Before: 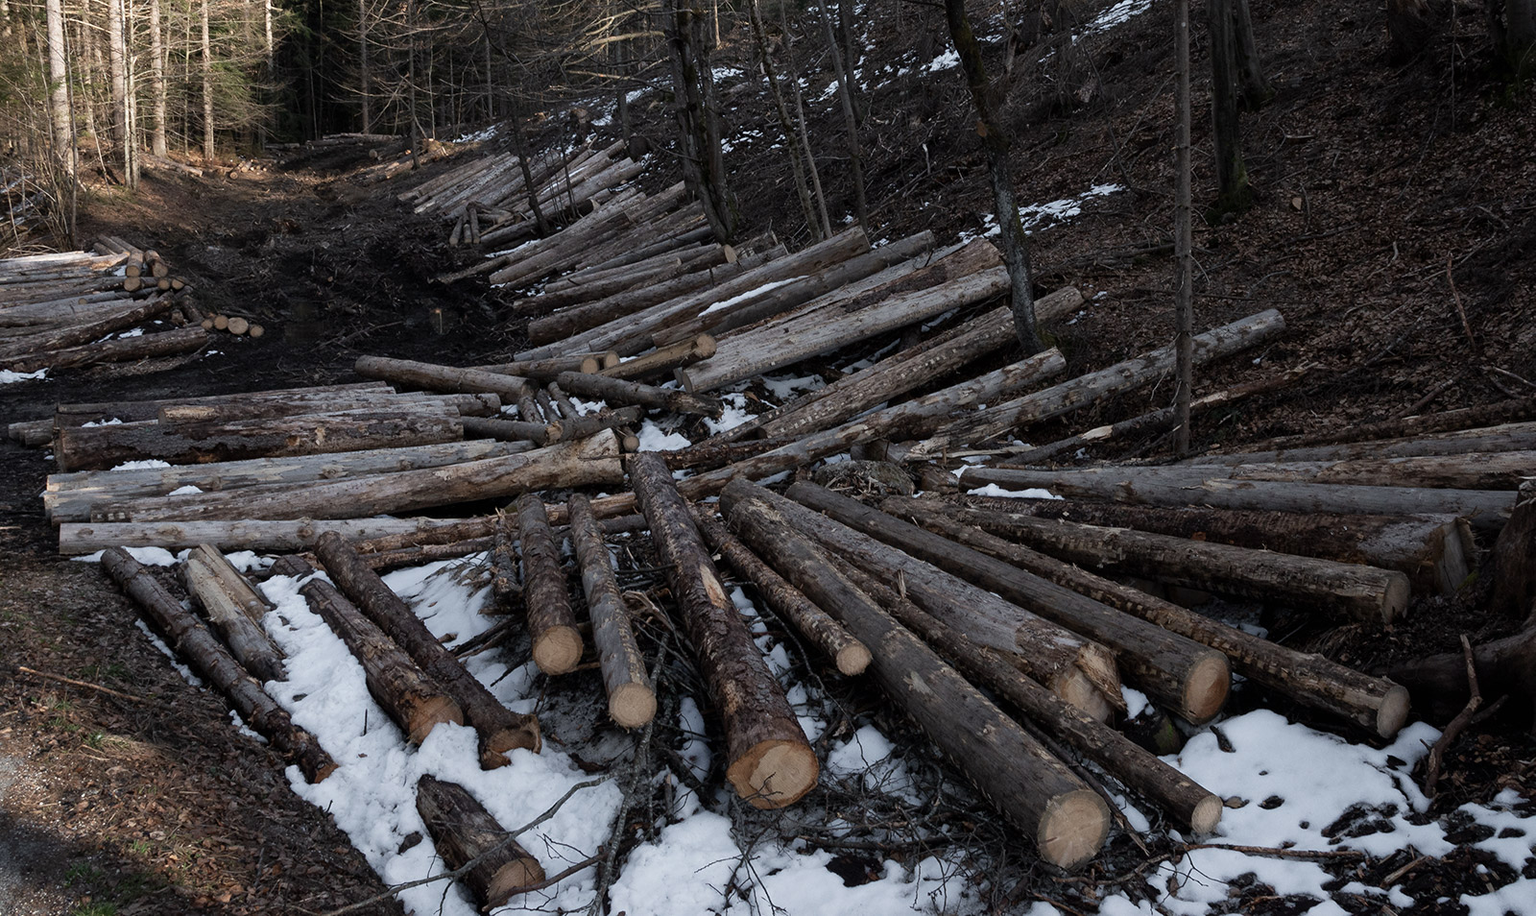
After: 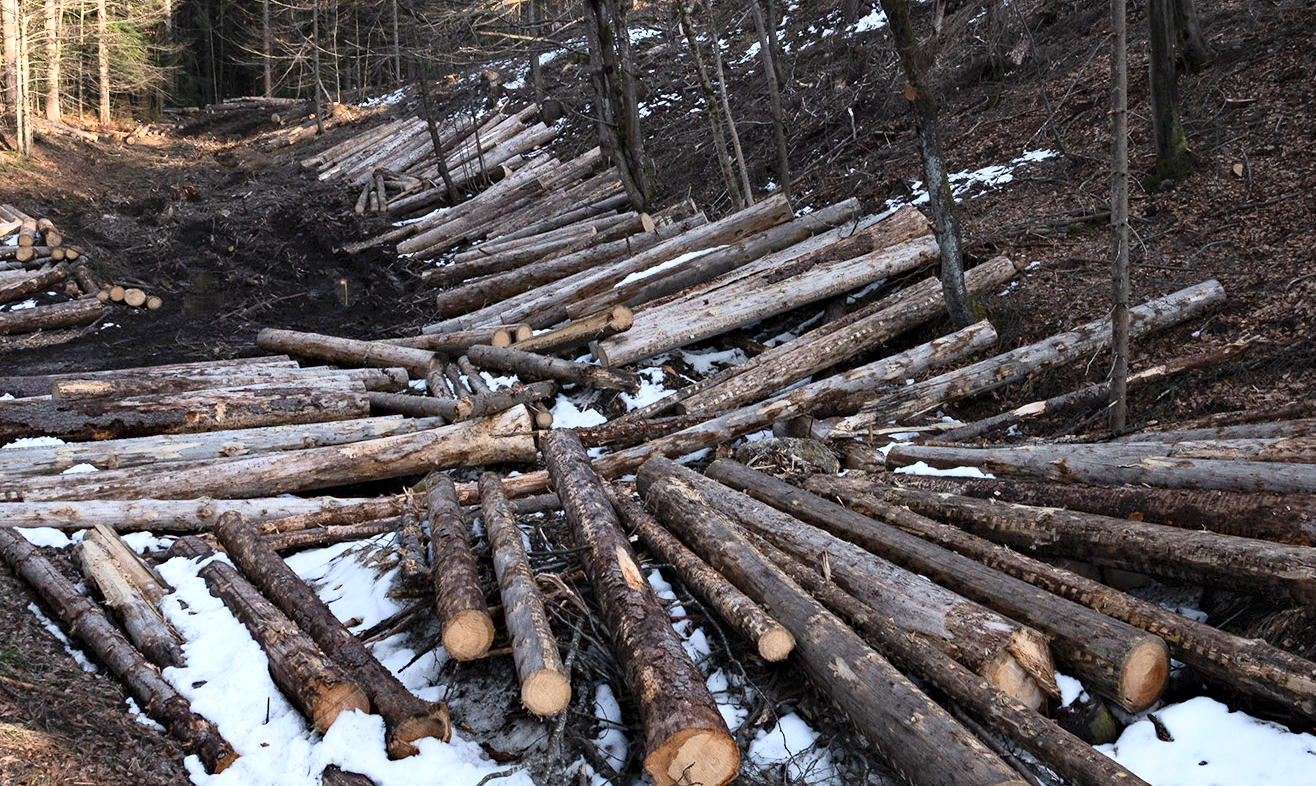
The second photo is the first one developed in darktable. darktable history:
exposure: exposure 0.643 EV, compensate highlight preservation false
crop and rotate: left 7.103%, top 4.448%, right 10.622%, bottom 13.153%
contrast brightness saturation: contrast 0.24, brightness 0.268, saturation 0.381
haze removal: compatibility mode true, adaptive false
